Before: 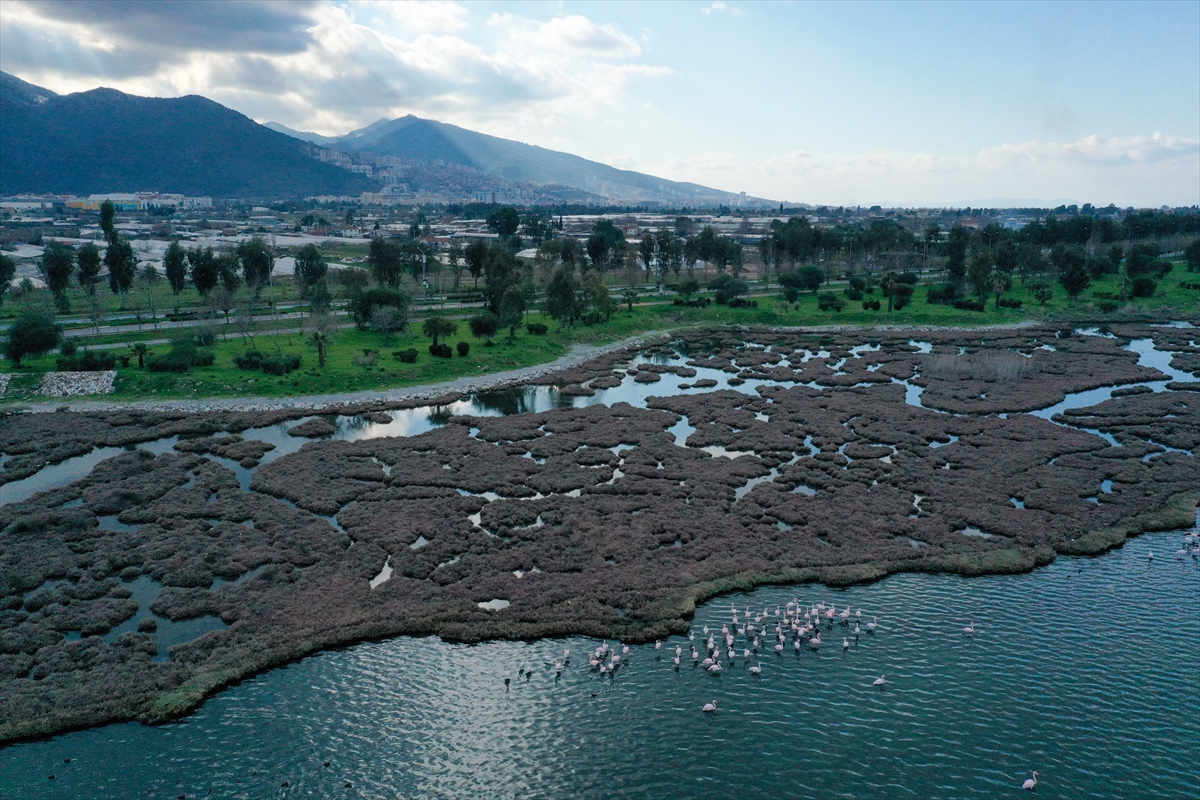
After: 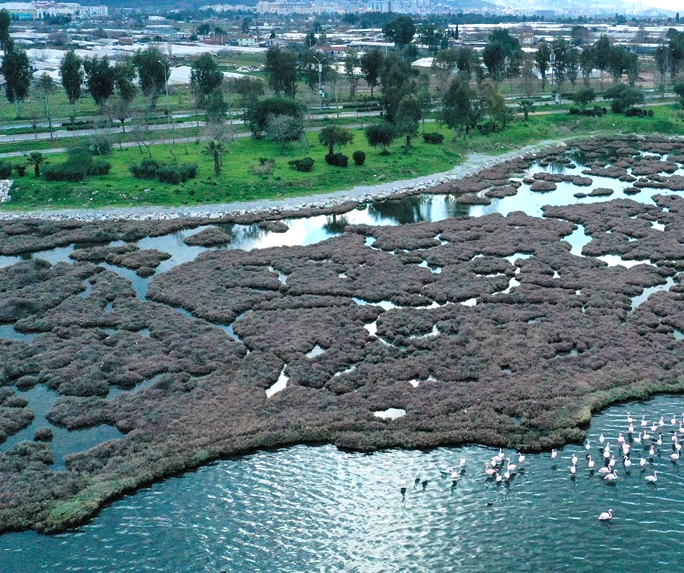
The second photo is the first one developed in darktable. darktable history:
exposure: exposure 1.254 EV, compensate exposure bias true, compensate highlight preservation false
crop: left 8.732%, top 23.949%, right 34.262%, bottom 4.315%
